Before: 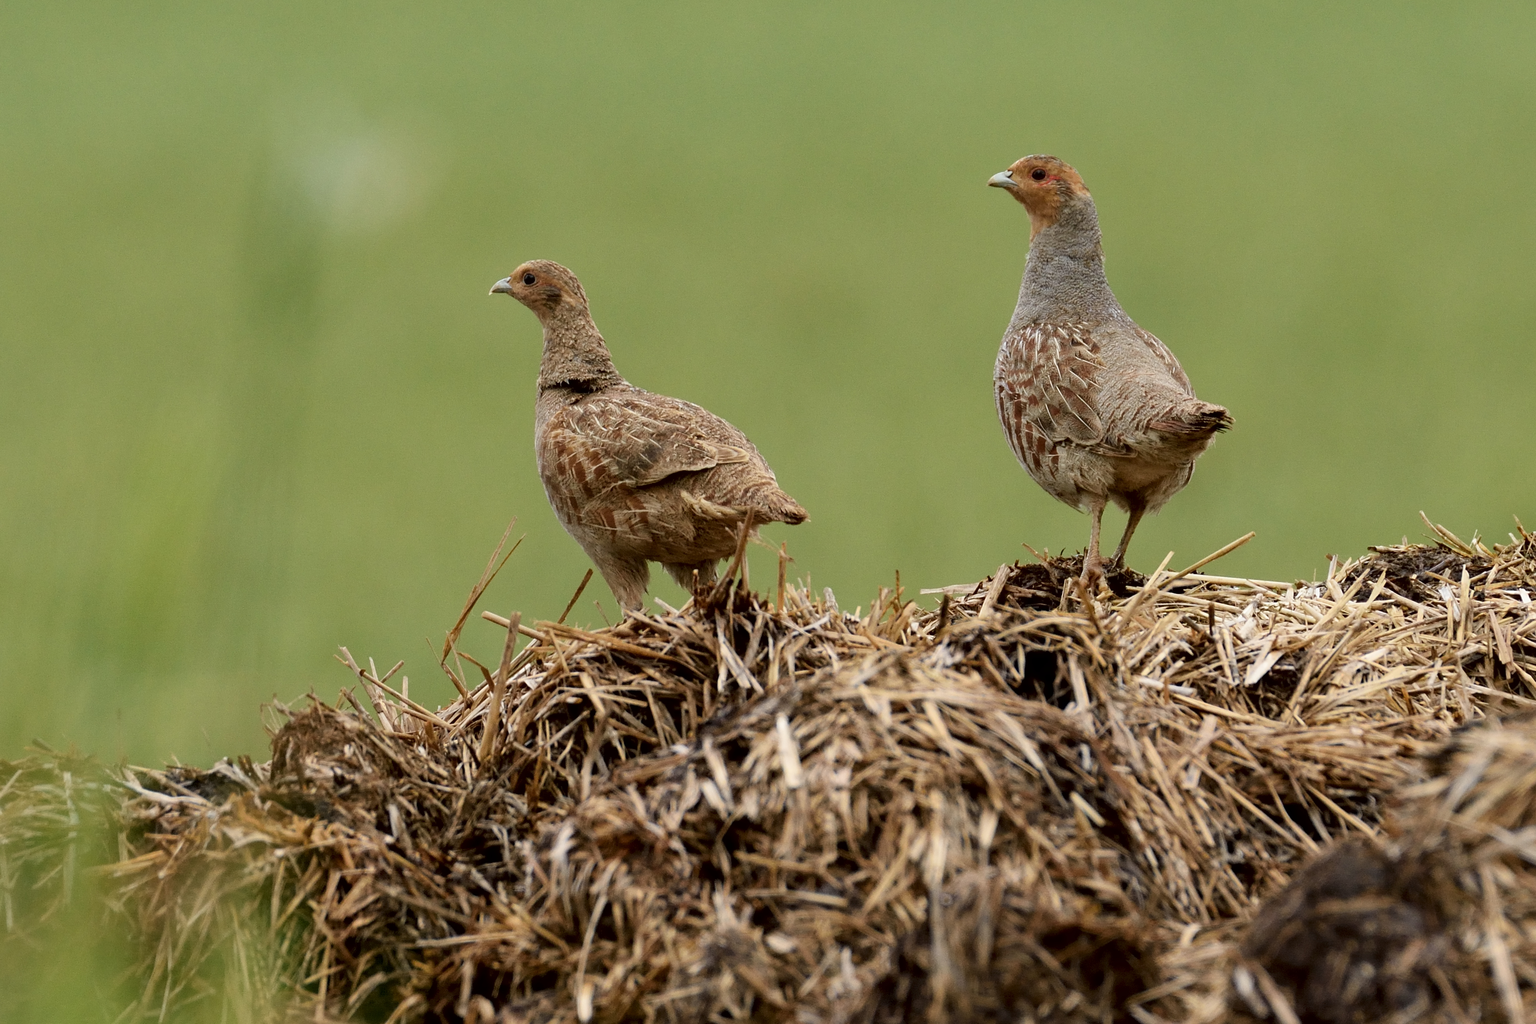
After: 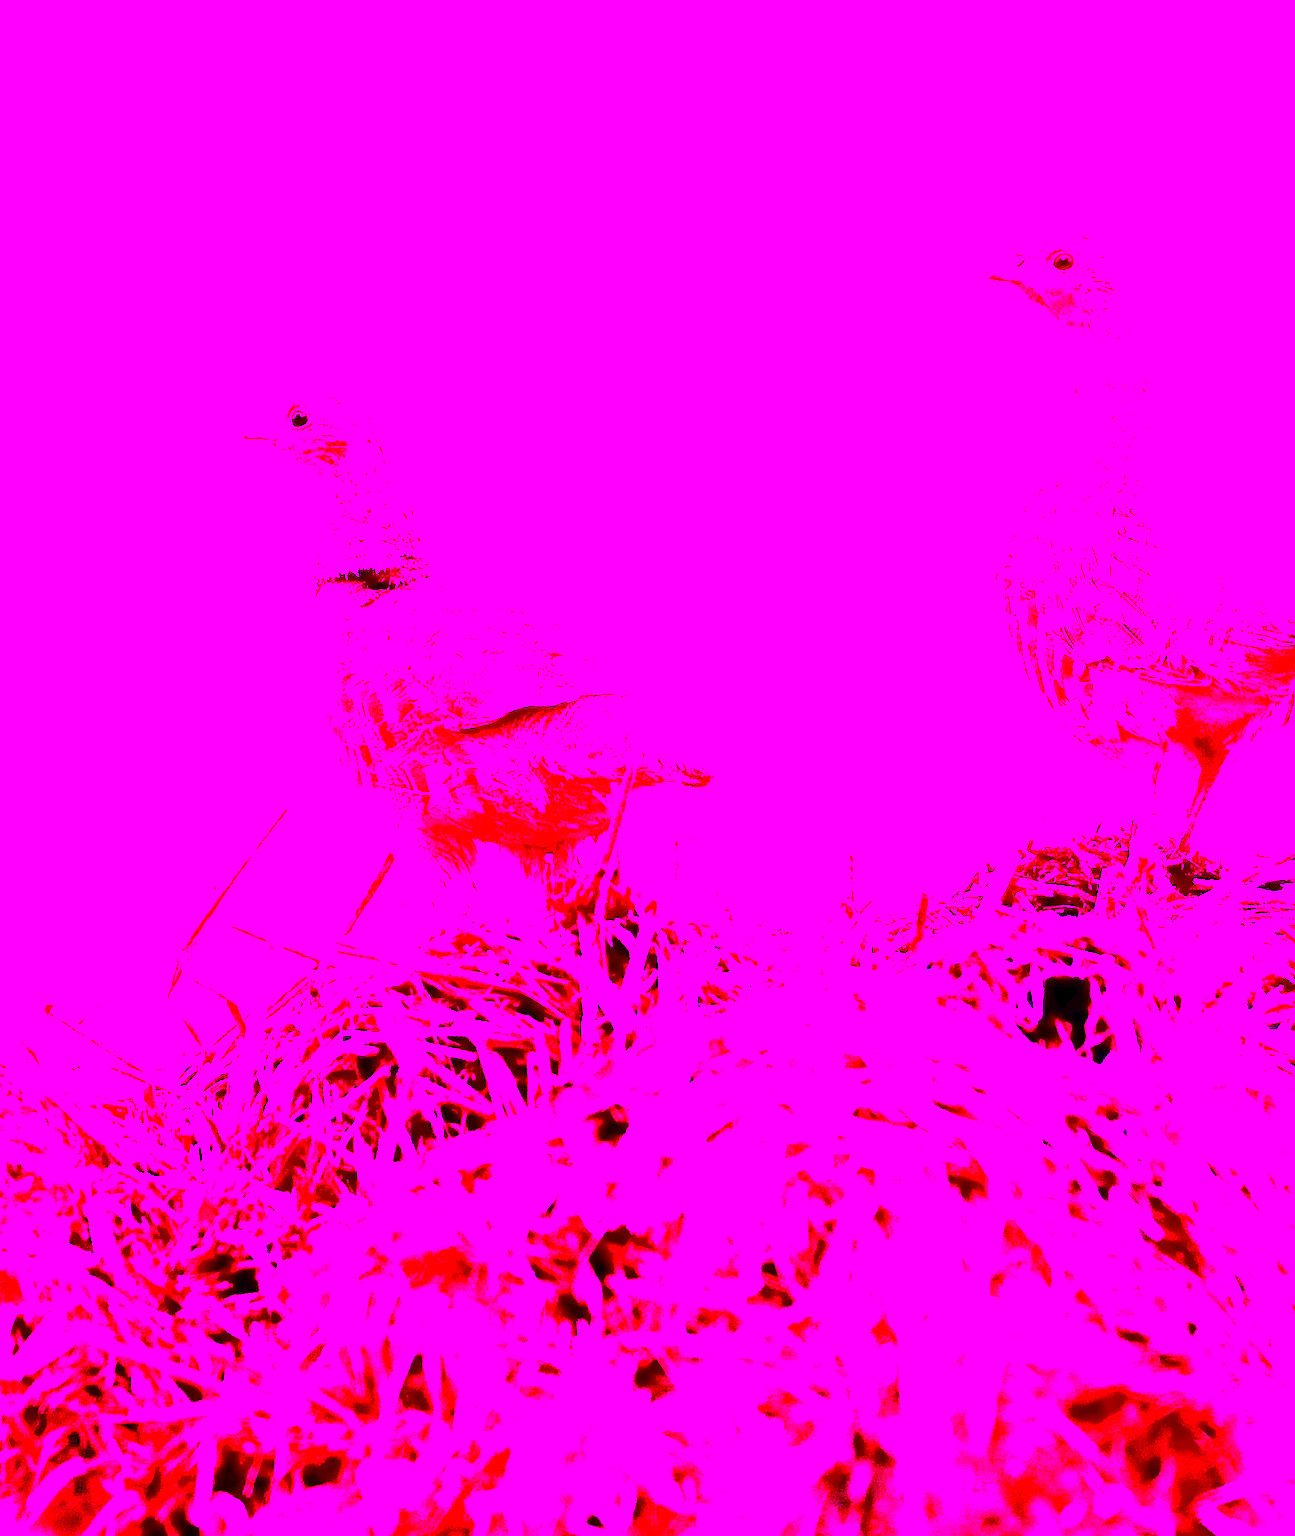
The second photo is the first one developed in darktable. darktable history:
color correction: saturation 1.11
crop: left 21.496%, right 22.254%
white balance: red 8, blue 8
